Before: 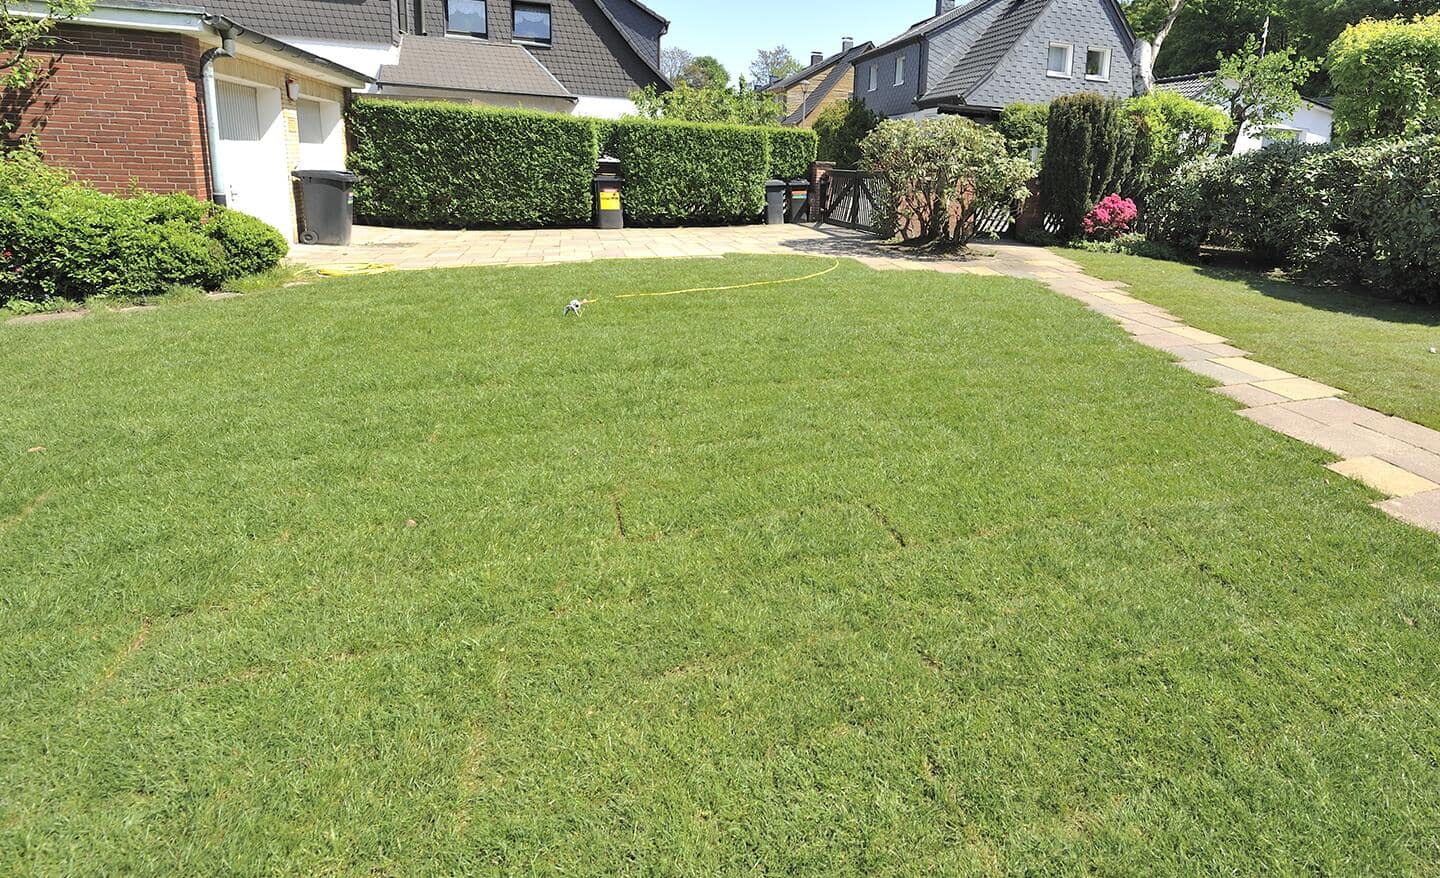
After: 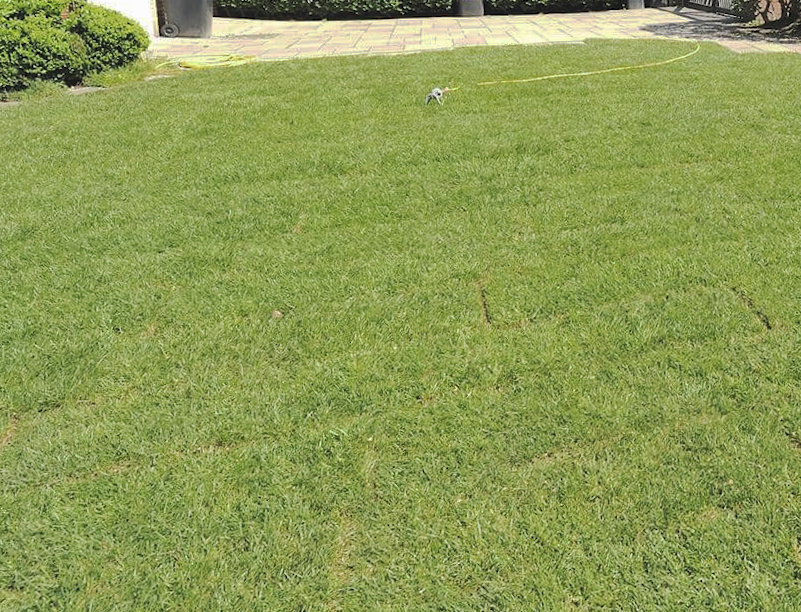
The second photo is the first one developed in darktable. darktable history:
rotate and perspective: rotation -1°, crop left 0.011, crop right 0.989, crop top 0.025, crop bottom 0.975
crop: left 8.966%, top 23.852%, right 34.699%, bottom 4.703%
tone curve: curves: ch0 [(0, 0) (0.003, 0.096) (0.011, 0.096) (0.025, 0.098) (0.044, 0.099) (0.069, 0.106) (0.1, 0.128) (0.136, 0.153) (0.177, 0.186) (0.224, 0.218) (0.277, 0.265) (0.335, 0.316) (0.399, 0.374) (0.468, 0.445) (0.543, 0.526) (0.623, 0.605) (0.709, 0.681) (0.801, 0.758) (0.898, 0.819) (1, 1)], preserve colors none
exposure: exposure -0.021 EV, compensate highlight preservation false
